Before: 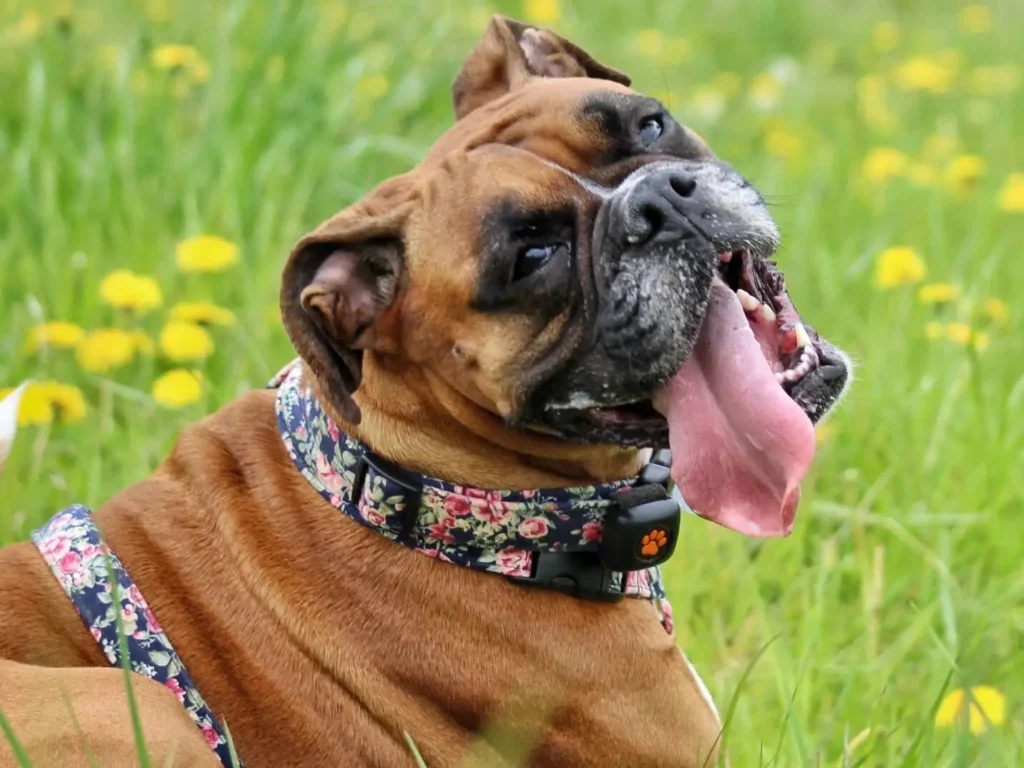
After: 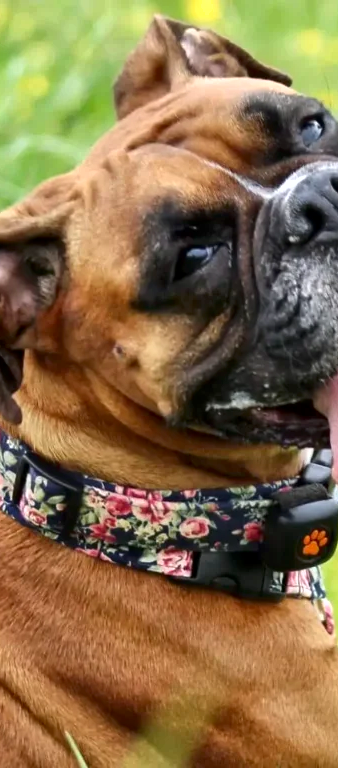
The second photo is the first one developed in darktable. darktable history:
base curve: curves: ch0 [(0, 0) (0.297, 0.298) (1, 1)], preserve colors none
shadows and highlights: shadows 36.37, highlights -26.93, soften with gaussian
contrast brightness saturation: brightness -0.091
crop: left 33.163%, right 33.79%
exposure: black level correction 0.001, exposure 0.5 EV, compensate highlight preservation false
